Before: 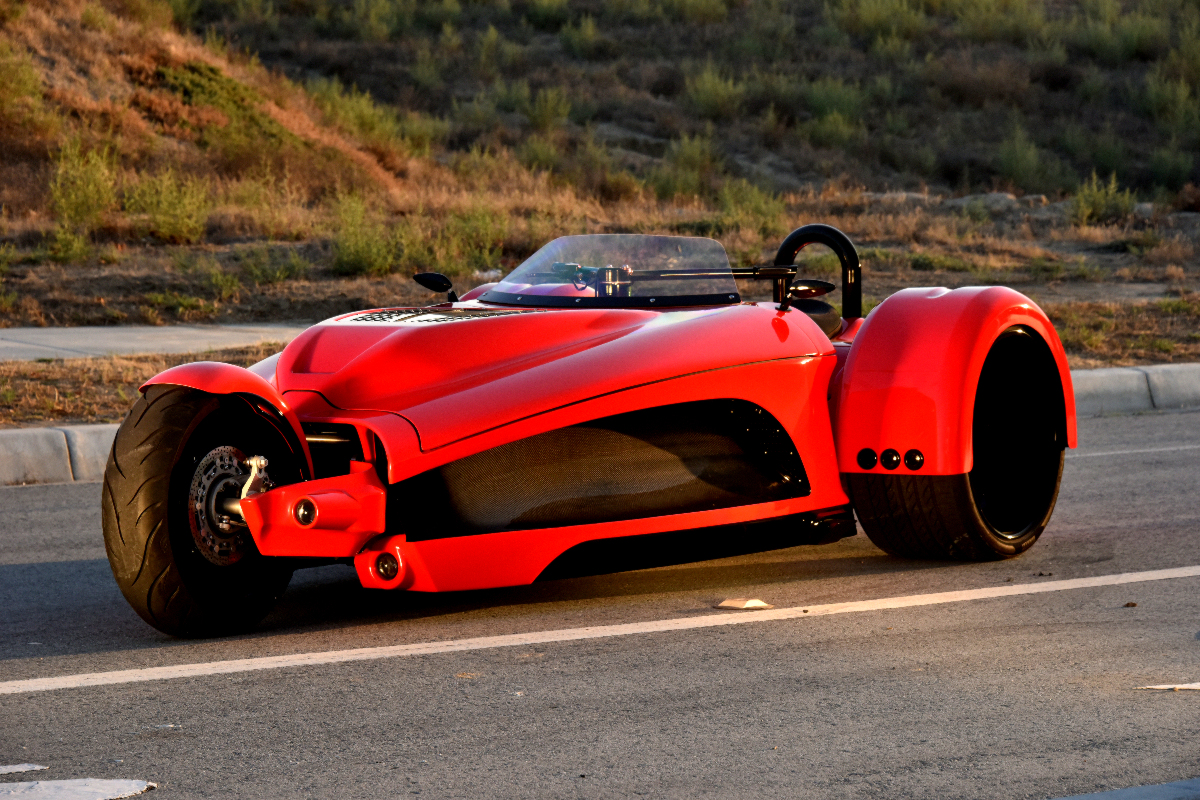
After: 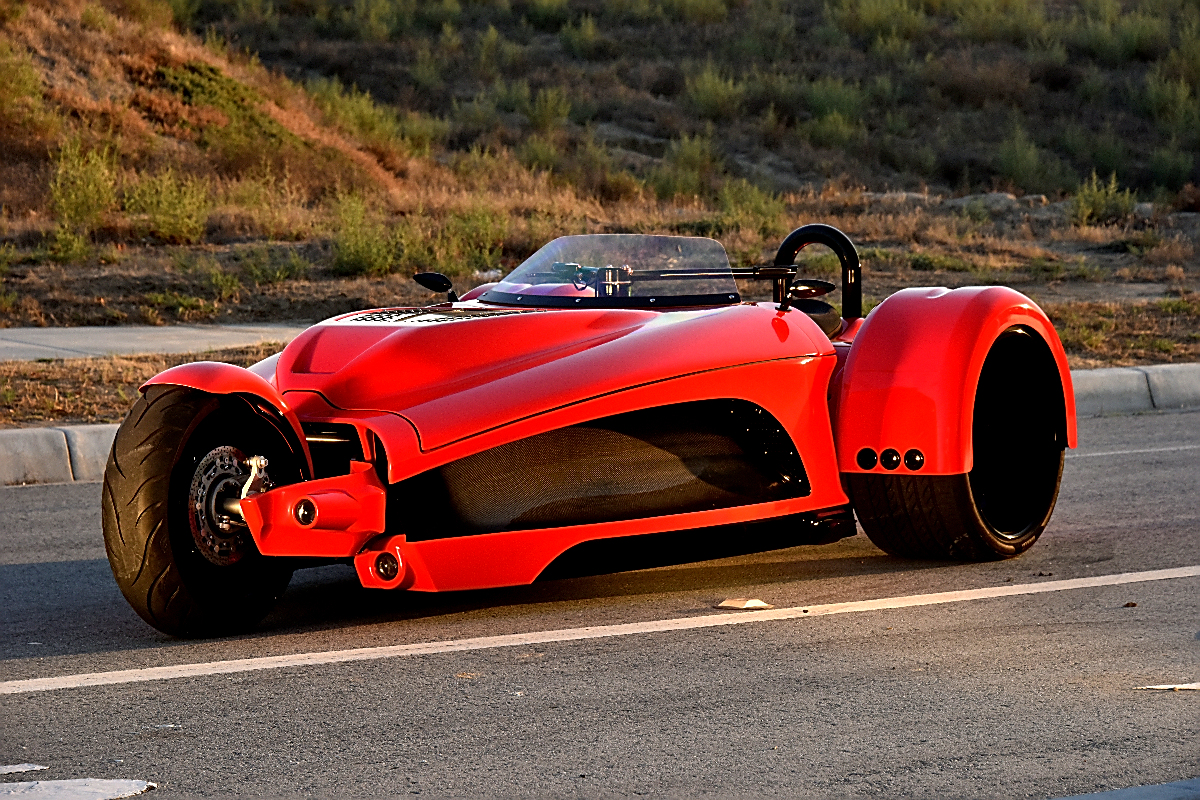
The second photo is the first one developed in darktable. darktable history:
sharpen: radius 1.417, amount 1.251, threshold 0.675
local contrast: mode bilateral grid, contrast 20, coarseness 49, detail 101%, midtone range 0.2
